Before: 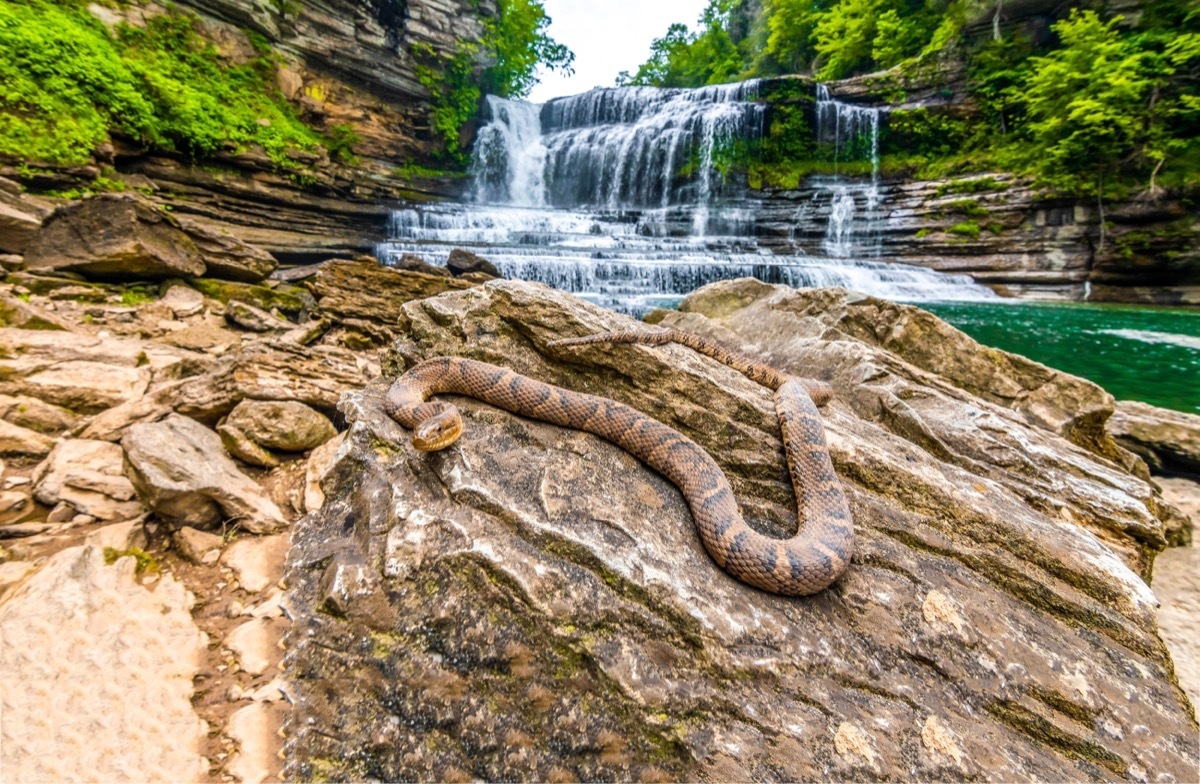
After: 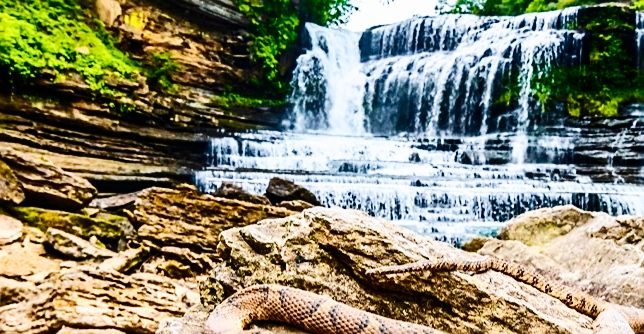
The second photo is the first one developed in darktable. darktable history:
contrast brightness saturation: contrast 0.277
exposure: exposure -0.178 EV, compensate exposure bias true, compensate highlight preservation false
sharpen: on, module defaults
crop: left 15.112%, top 9.237%, right 31.174%, bottom 48.076%
tone equalizer: mask exposure compensation -0.485 EV
base curve: curves: ch0 [(0, 0) (0.036, 0.025) (0.121, 0.166) (0.206, 0.329) (0.605, 0.79) (1, 1)], preserve colors none
